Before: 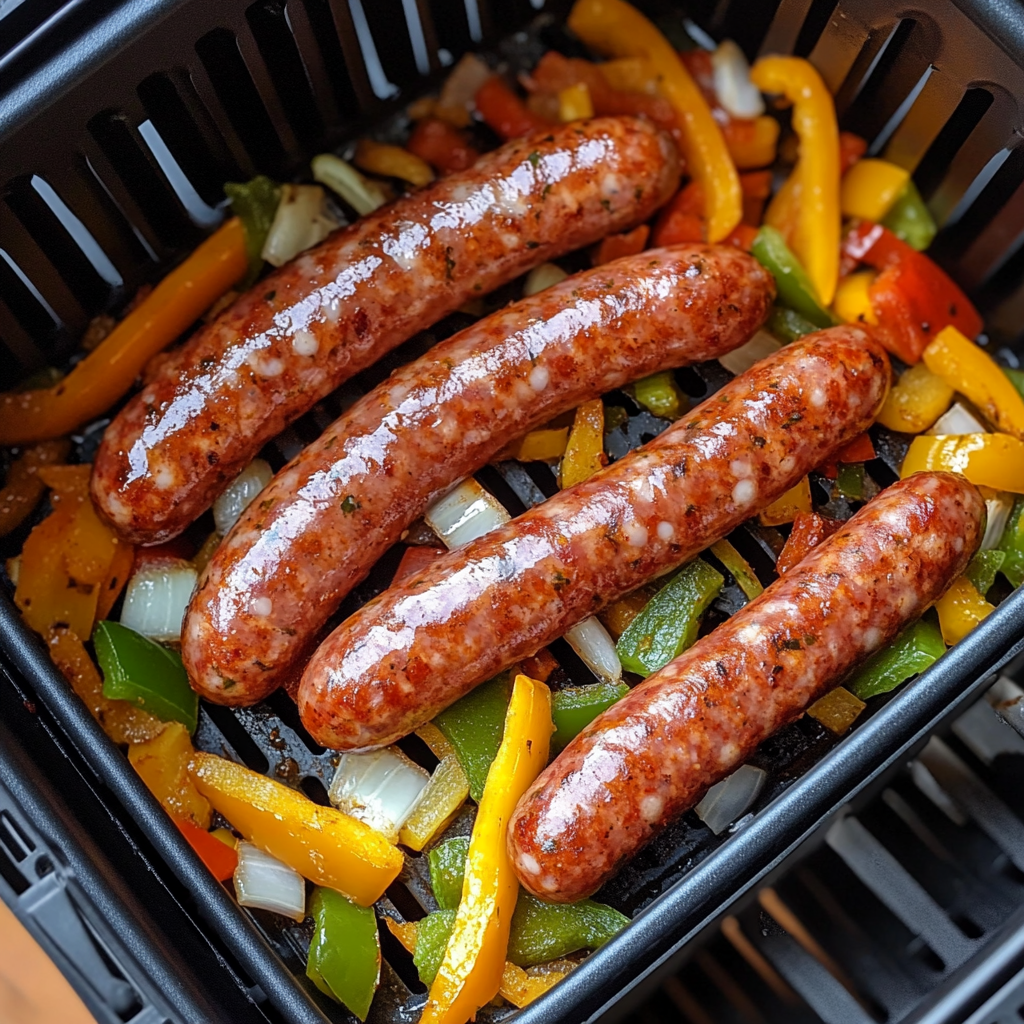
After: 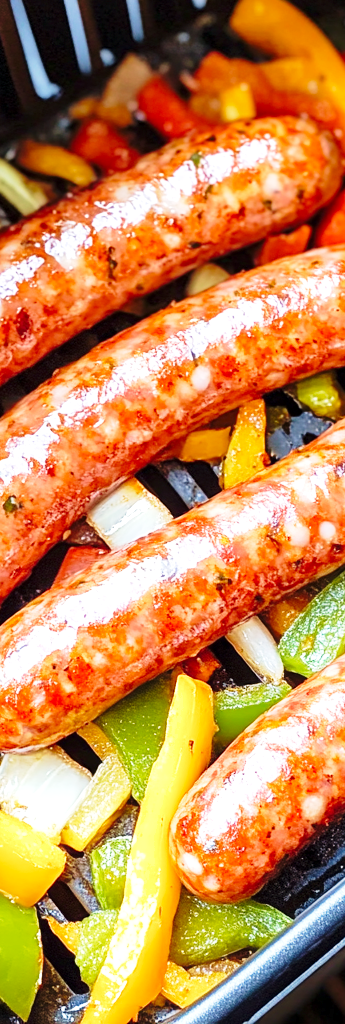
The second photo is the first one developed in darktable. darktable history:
crop: left 33.02%, right 33.204%
velvia: strength 45%
tone equalizer: edges refinement/feathering 500, mask exposure compensation -1.57 EV, preserve details no
exposure: exposure 1.144 EV, compensate exposure bias true, compensate highlight preservation false
base curve: curves: ch0 [(0, 0) (0.028, 0.03) (0.121, 0.232) (0.46, 0.748) (0.859, 0.968) (1, 1)], preserve colors none
shadows and highlights: shadows 25.4, white point adjustment -2.83, highlights -29.79
